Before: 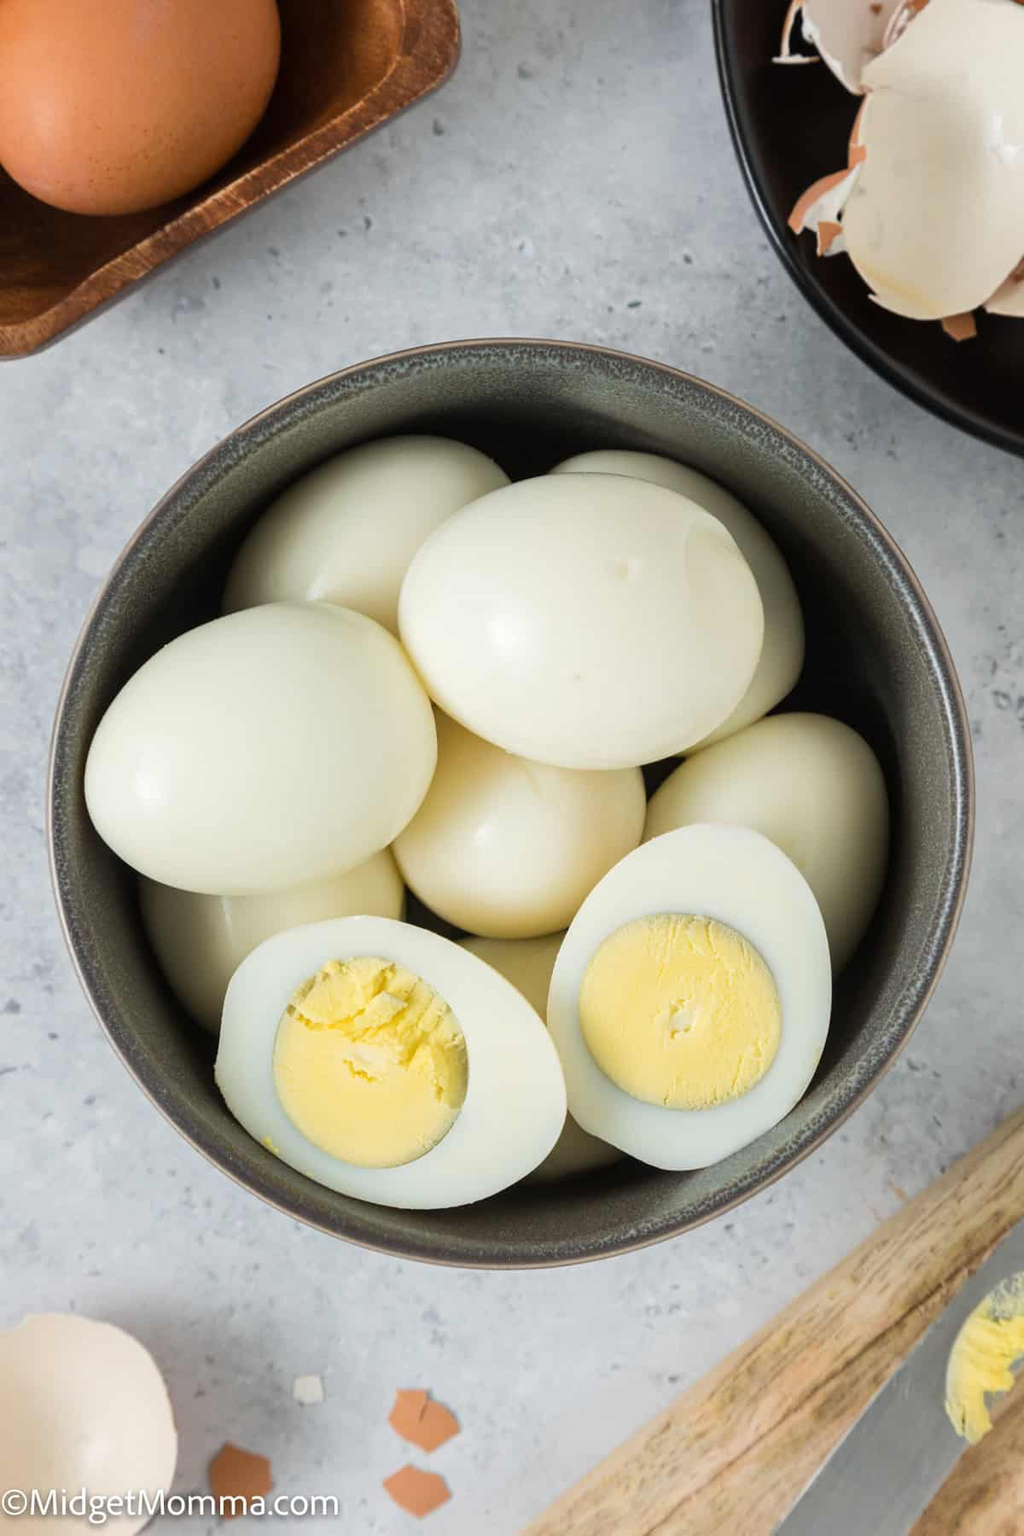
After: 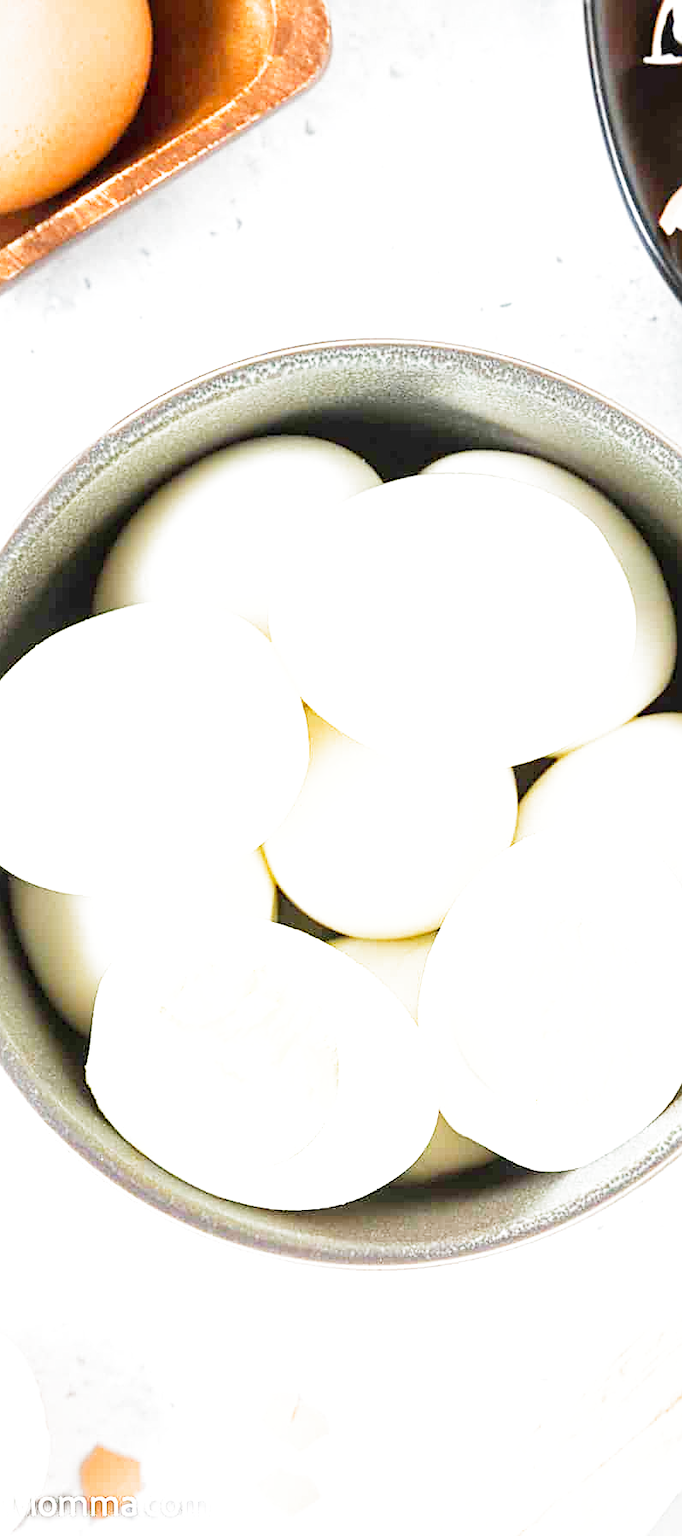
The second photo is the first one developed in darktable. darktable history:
filmic rgb: middle gray luminance 9.23%, black relative exposure -10.55 EV, white relative exposure 3.45 EV, threshold 6 EV, target black luminance 0%, hardness 5.98, latitude 59.69%, contrast 1.087, highlights saturation mix 5%, shadows ↔ highlights balance 29.23%, add noise in highlights 0, preserve chrominance no, color science v3 (2019), use custom middle-gray values true, iterations of high-quality reconstruction 0, contrast in highlights soft, enable highlight reconstruction true
sharpen: on, module defaults
contrast brightness saturation: brightness 0.09, saturation 0.19
crop and rotate: left 12.648%, right 20.685%
exposure: black level correction 0, exposure 1.55 EV, compensate exposure bias true, compensate highlight preservation false
